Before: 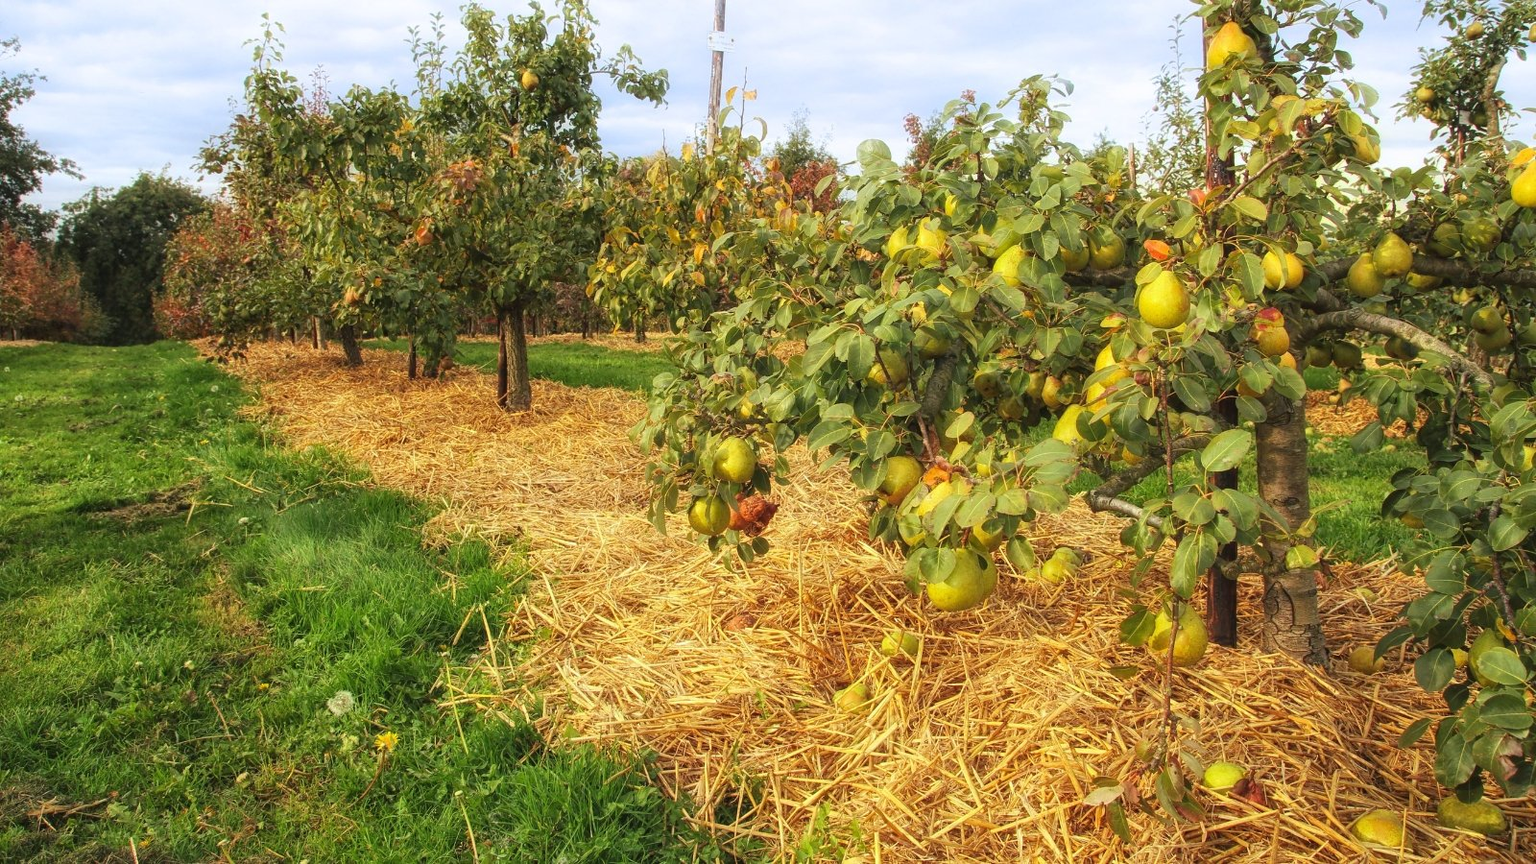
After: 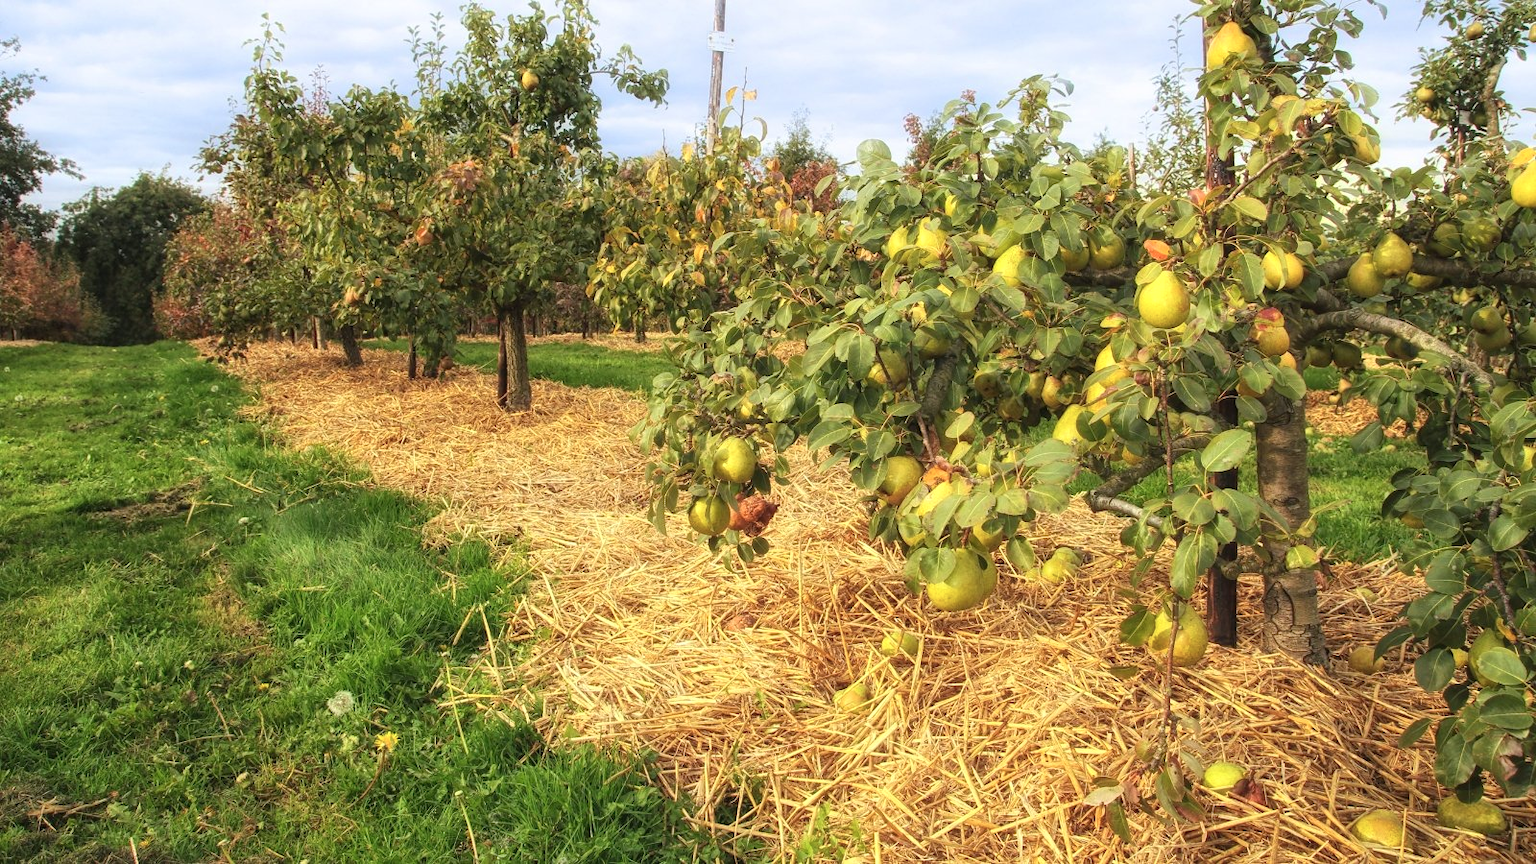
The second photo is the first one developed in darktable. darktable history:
exposure: compensate highlight preservation false
color zones: curves: ch0 [(0, 0.558) (0.143, 0.559) (0.286, 0.529) (0.429, 0.505) (0.571, 0.5) (0.714, 0.5) (0.857, 0.5) (1, 0.558)]; ch1 [(0, 0.469) (0.01, 0.469) (0.12, 0.446) (0.248, 0.469) (0.5, 0.5) (0.748, 0.5) (0.99, 0.469) (1, 0.469)]
